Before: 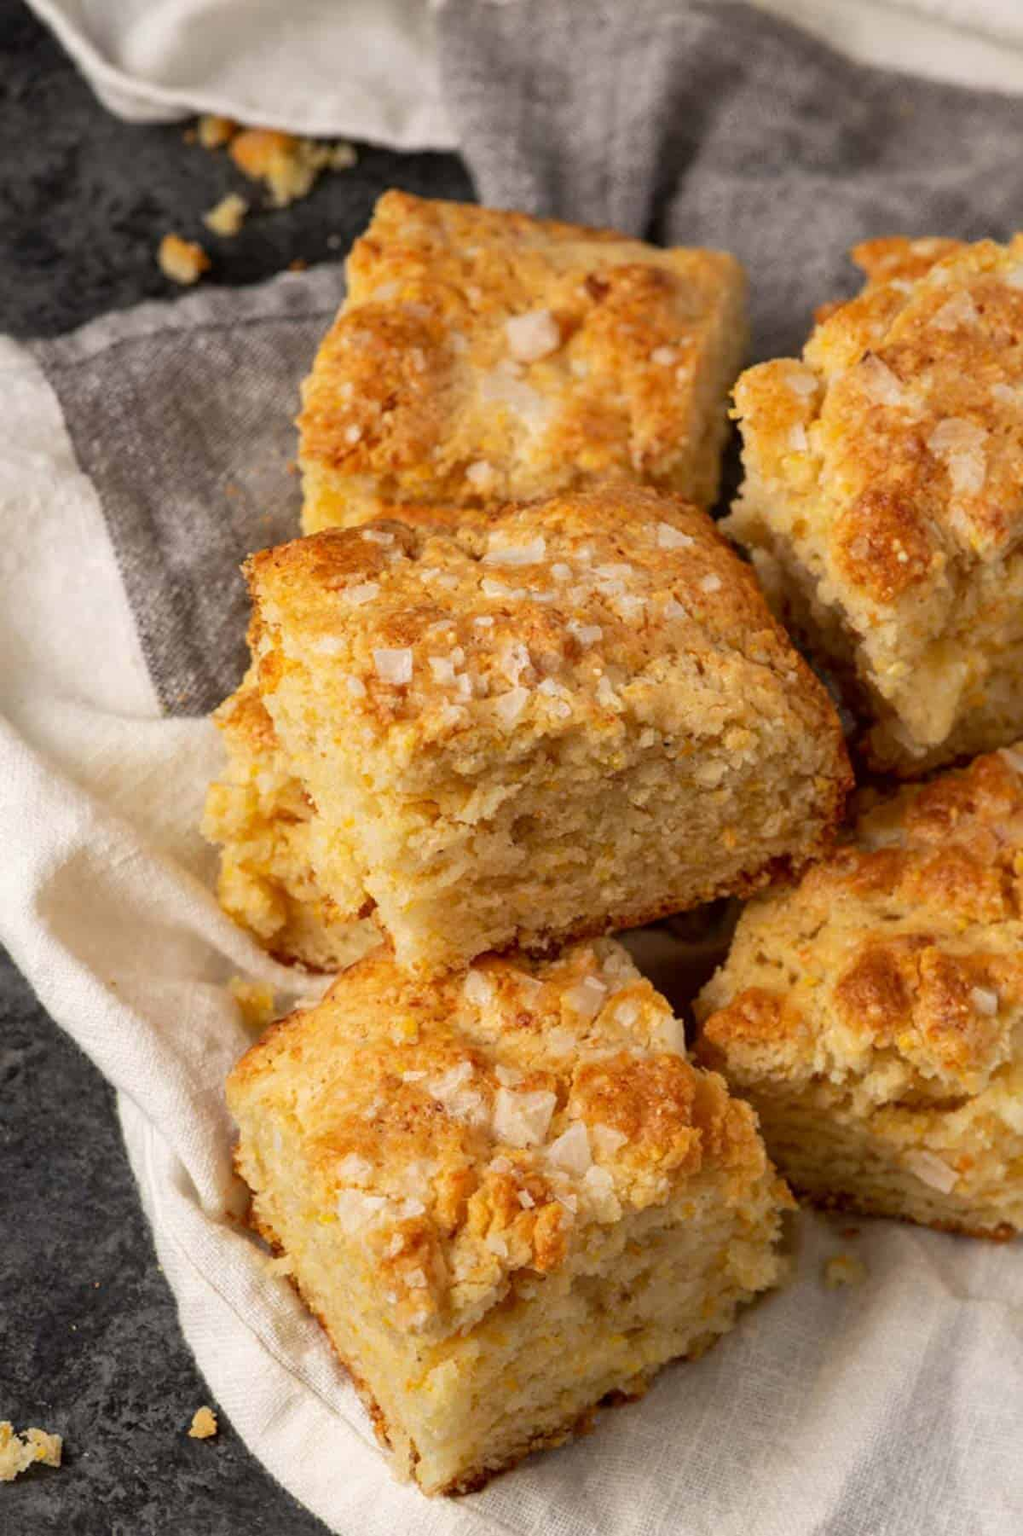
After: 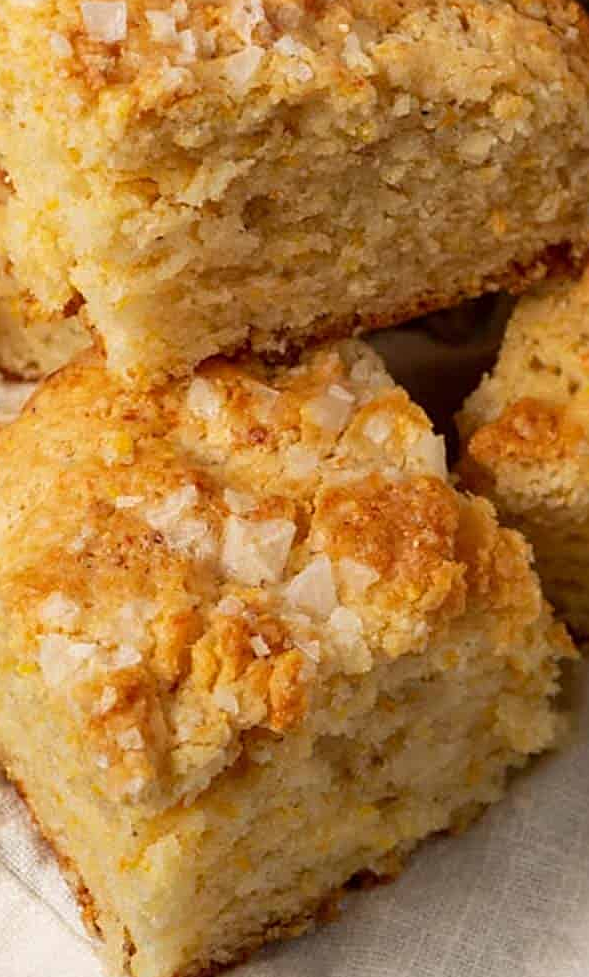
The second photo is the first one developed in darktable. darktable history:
crop: left 29.779%, top 42.226%, right 21.089%, bottom 3.505%
sharpen: on, module defaults
exposure: exposure -0.052 EV, compensate highlight preservation false
